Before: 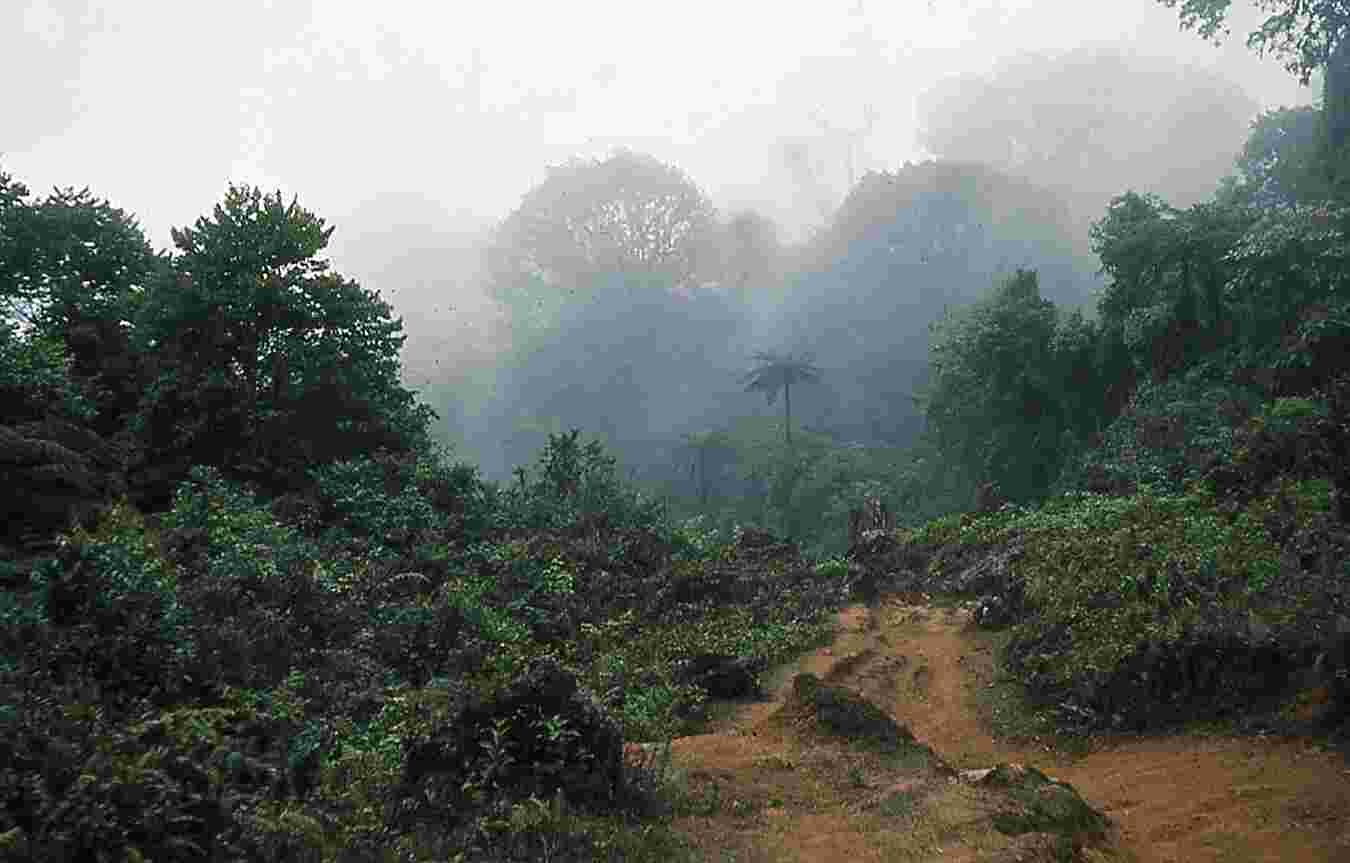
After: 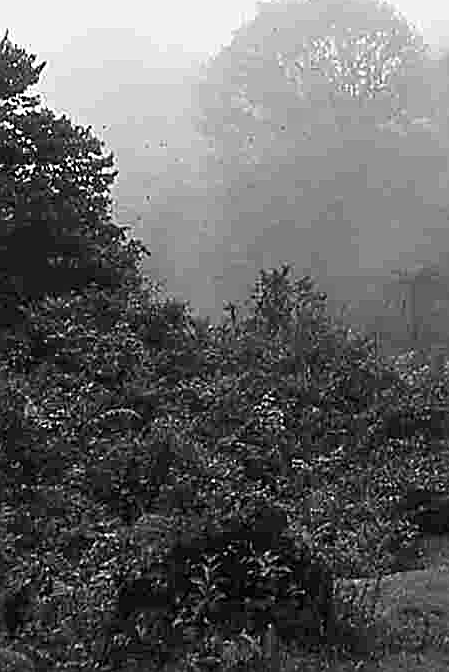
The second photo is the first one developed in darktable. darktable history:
color zones: curves: ch0 [(0.004, 0.306) (0.107, 0.448) (0.252, 0.656) (0.41, 0.398) (0.595, 0.515) (0.768, 0.628)]; ch1 [(0.07, 0.323) (0.151, 0.452) (0.252, 0.608) (0.346, 0.221) (0.463, 0.189) (0.61, 0.368) (0.735, 0.395) (0.921, 0.412)]; ch2 [(0, 0.476) (0.132, 0.512) (0.243, 0.512) (0.397, 0.48) (0.522, 0.376) (0.634, 0.536) (0.761, 0.46)], mix 26.61%
crop and rotate: left 21.465%, top 19.103%, right 45.222%, bottom 2.97%
sharpen: amount 0.745
color calibration: output gray [0.22, 0.42, 0.37, 0], illuminant custom, x 0.371, y 0.383, temperature 4281.54 K
